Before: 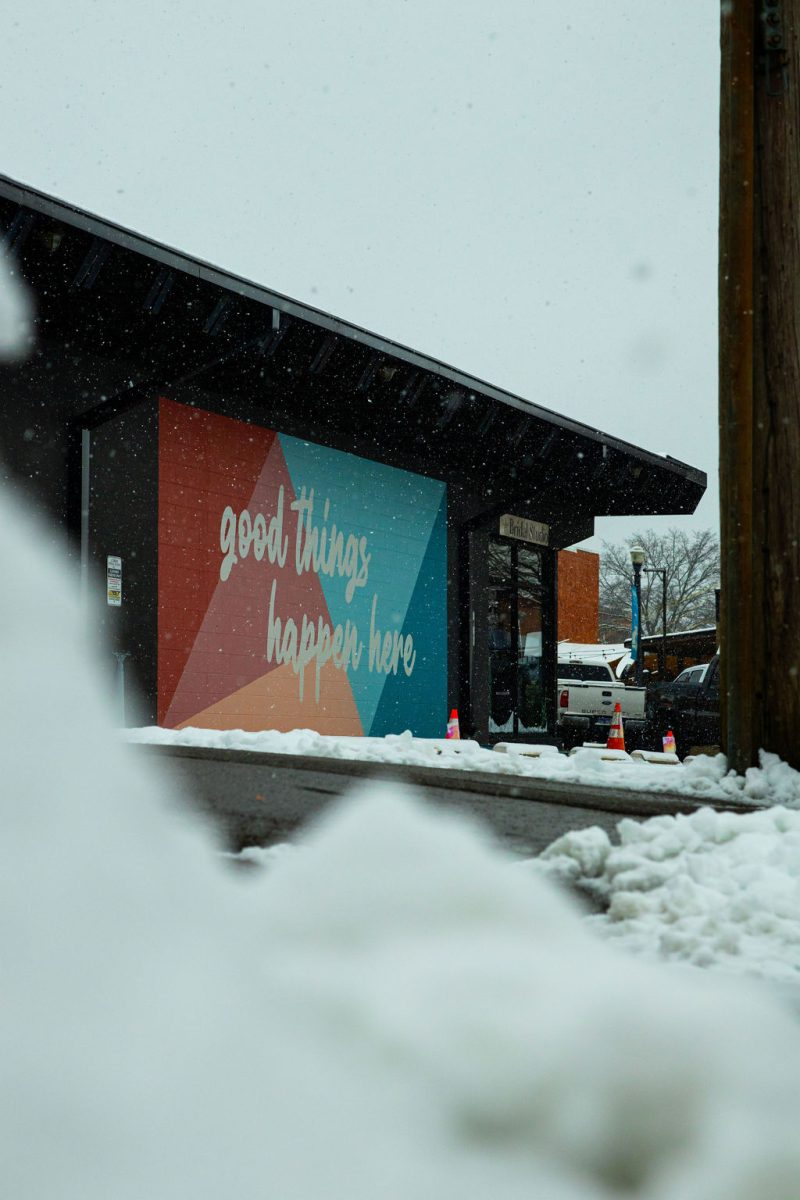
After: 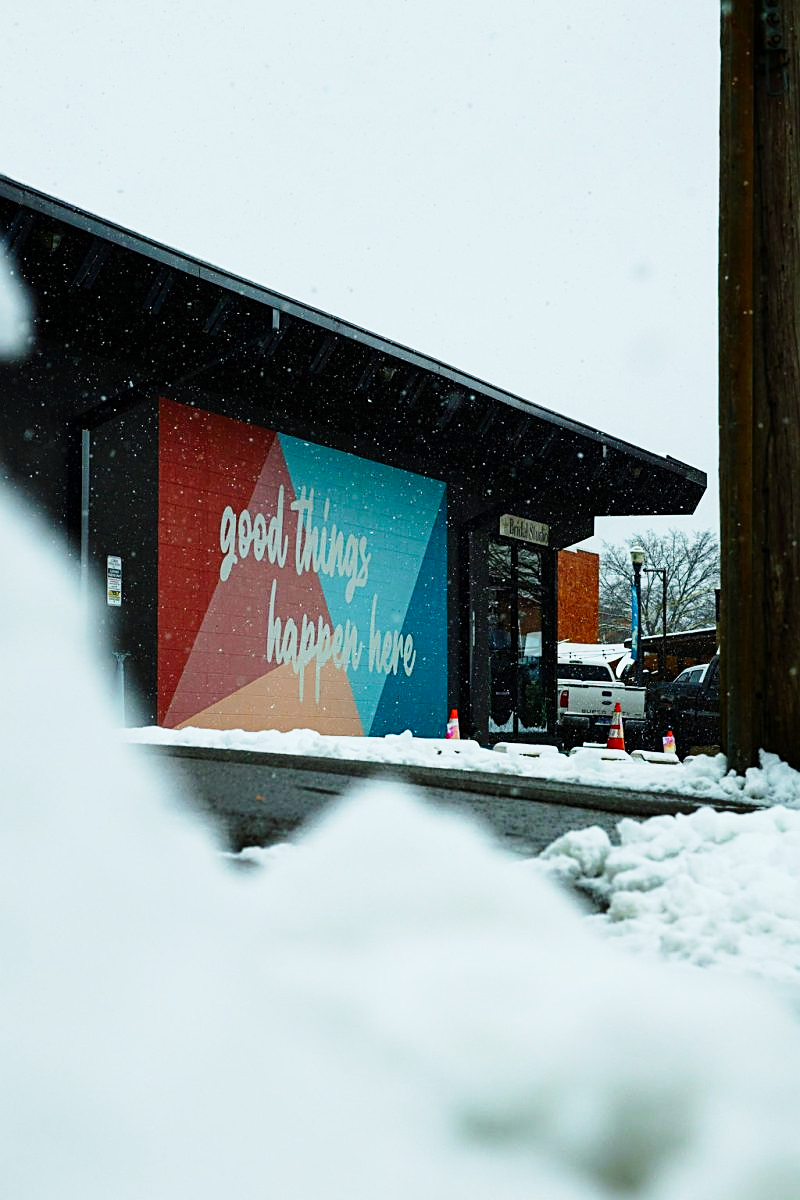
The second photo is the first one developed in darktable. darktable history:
shadows and highlights: shadows -20, white point adjustment -2, highlights -35
base curve: curves: ch0 [(0, 0) (0.028, 0.03) (0.121, 0.232) (0.46, 0.748) (0.859, 0.968) (1, 1)], preserve colors none
tone equalizer: -8 EV -0.001 EV, -7 EV 0.001 EV, -6 EV -0.002 EV, -5 EV -0.003 EV, -4 EV -0.062 EV, -3 EV -0.222 EV, -2 EV -0.267 EV, -1 EV 0.105 EV, +0 EV 0.303 EV
sharpen: on, module defaults
white balance: red 0.925, blue 1.046
